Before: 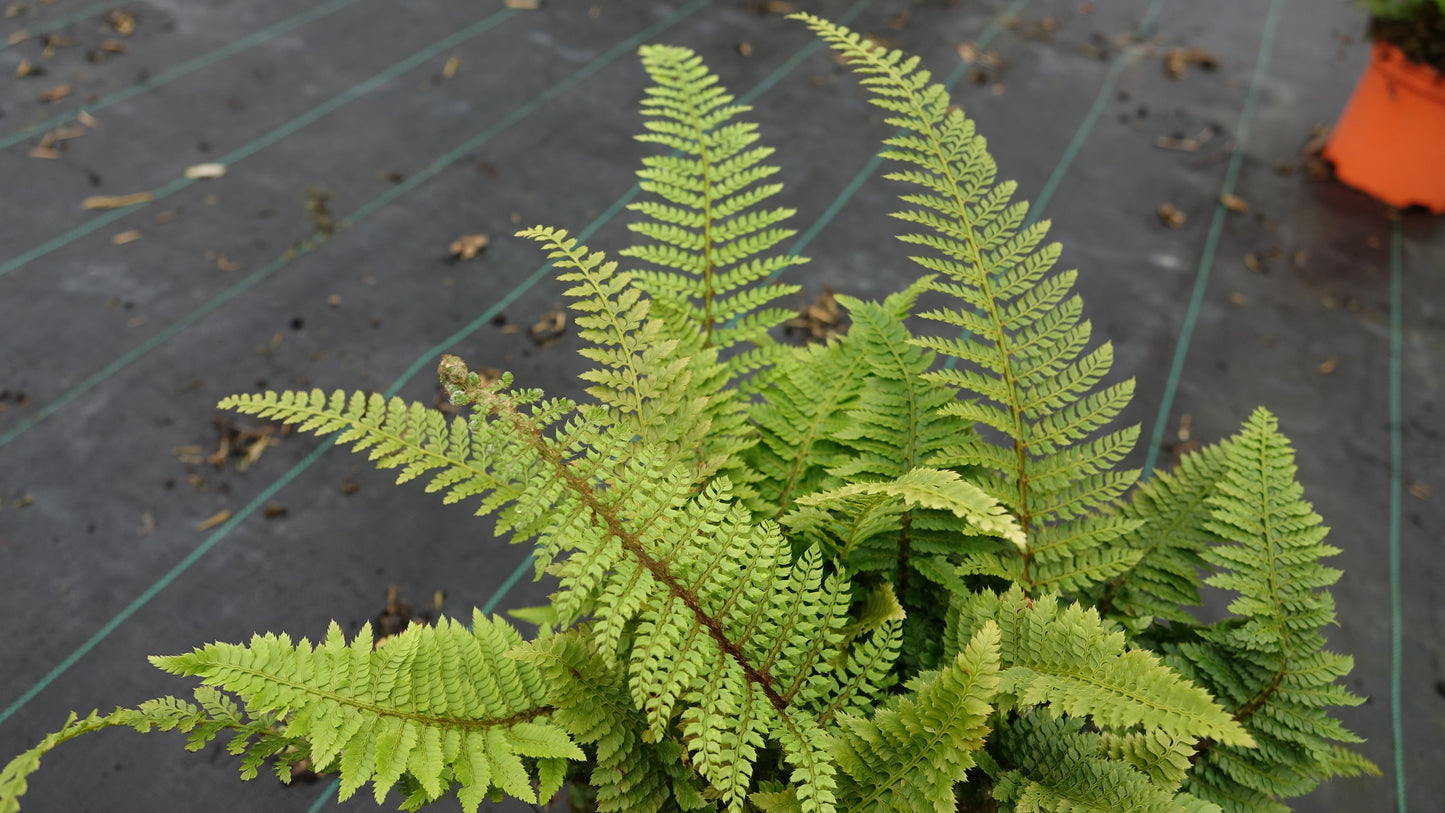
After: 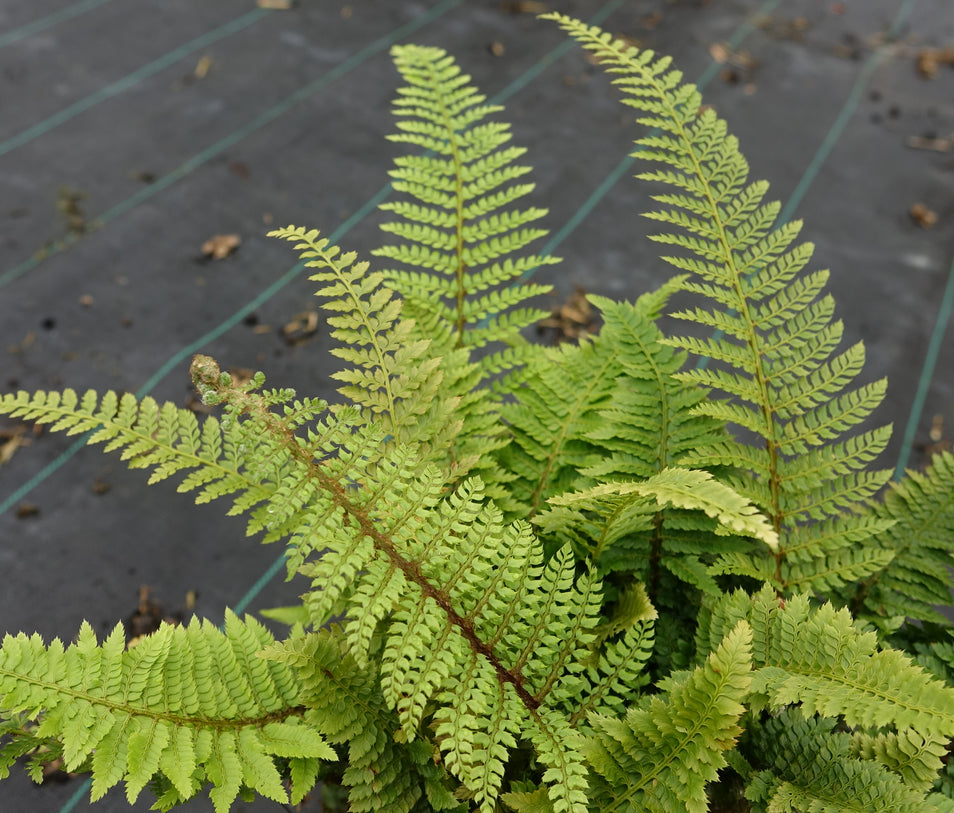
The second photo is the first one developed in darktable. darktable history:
crop: left 17.186%, right 16.731%
